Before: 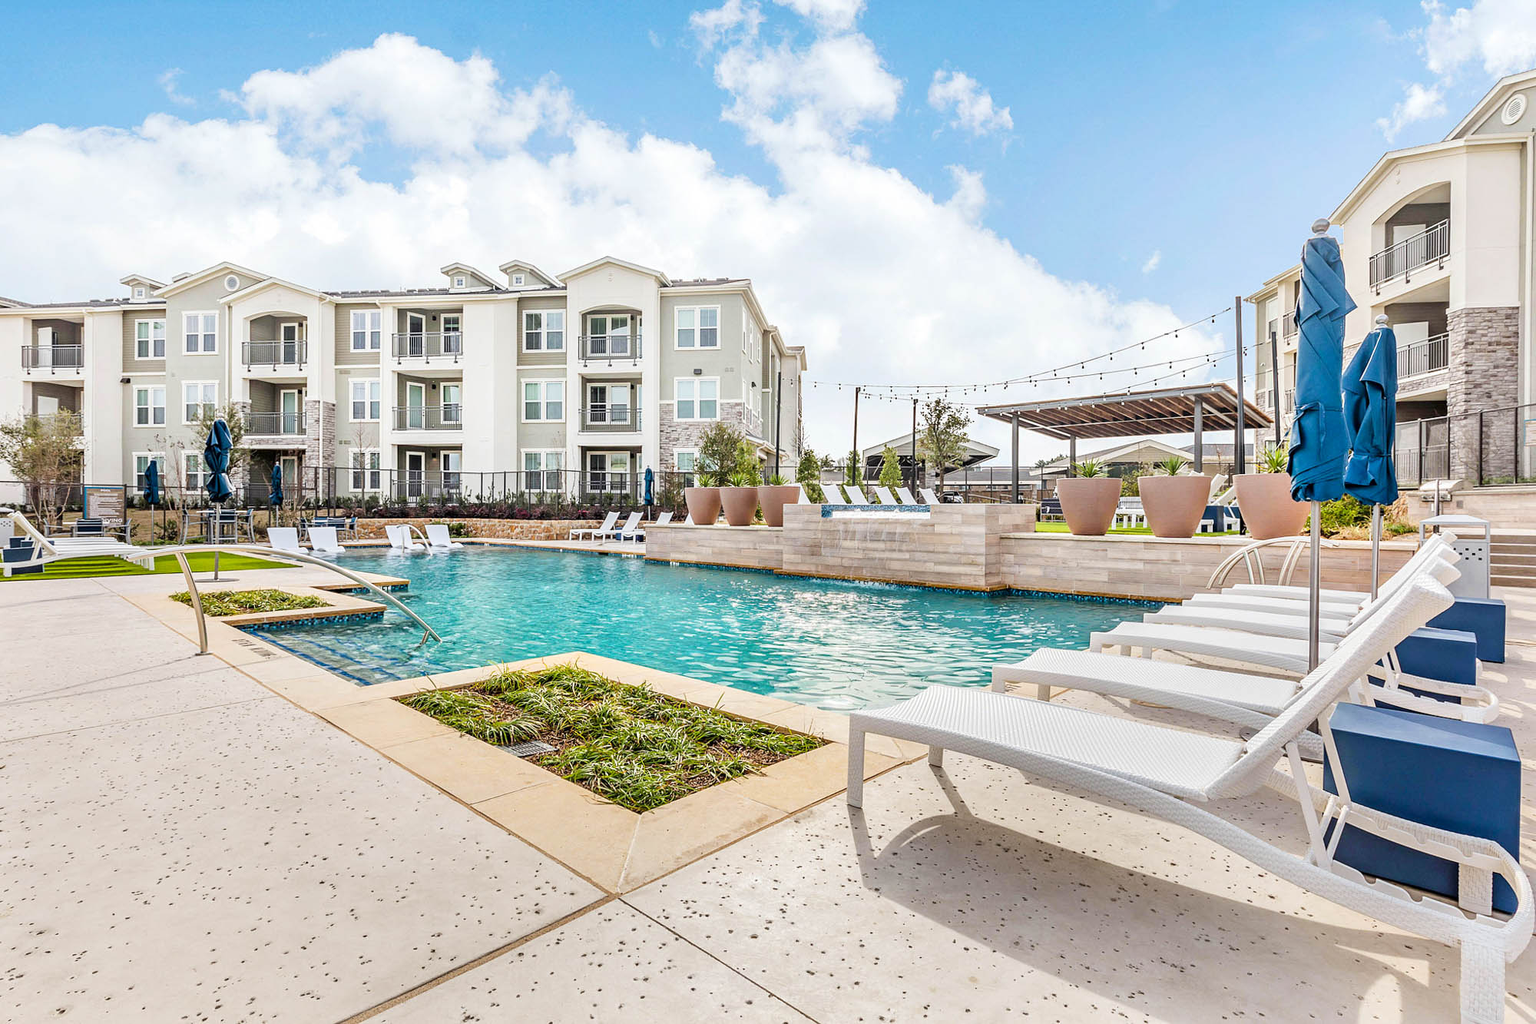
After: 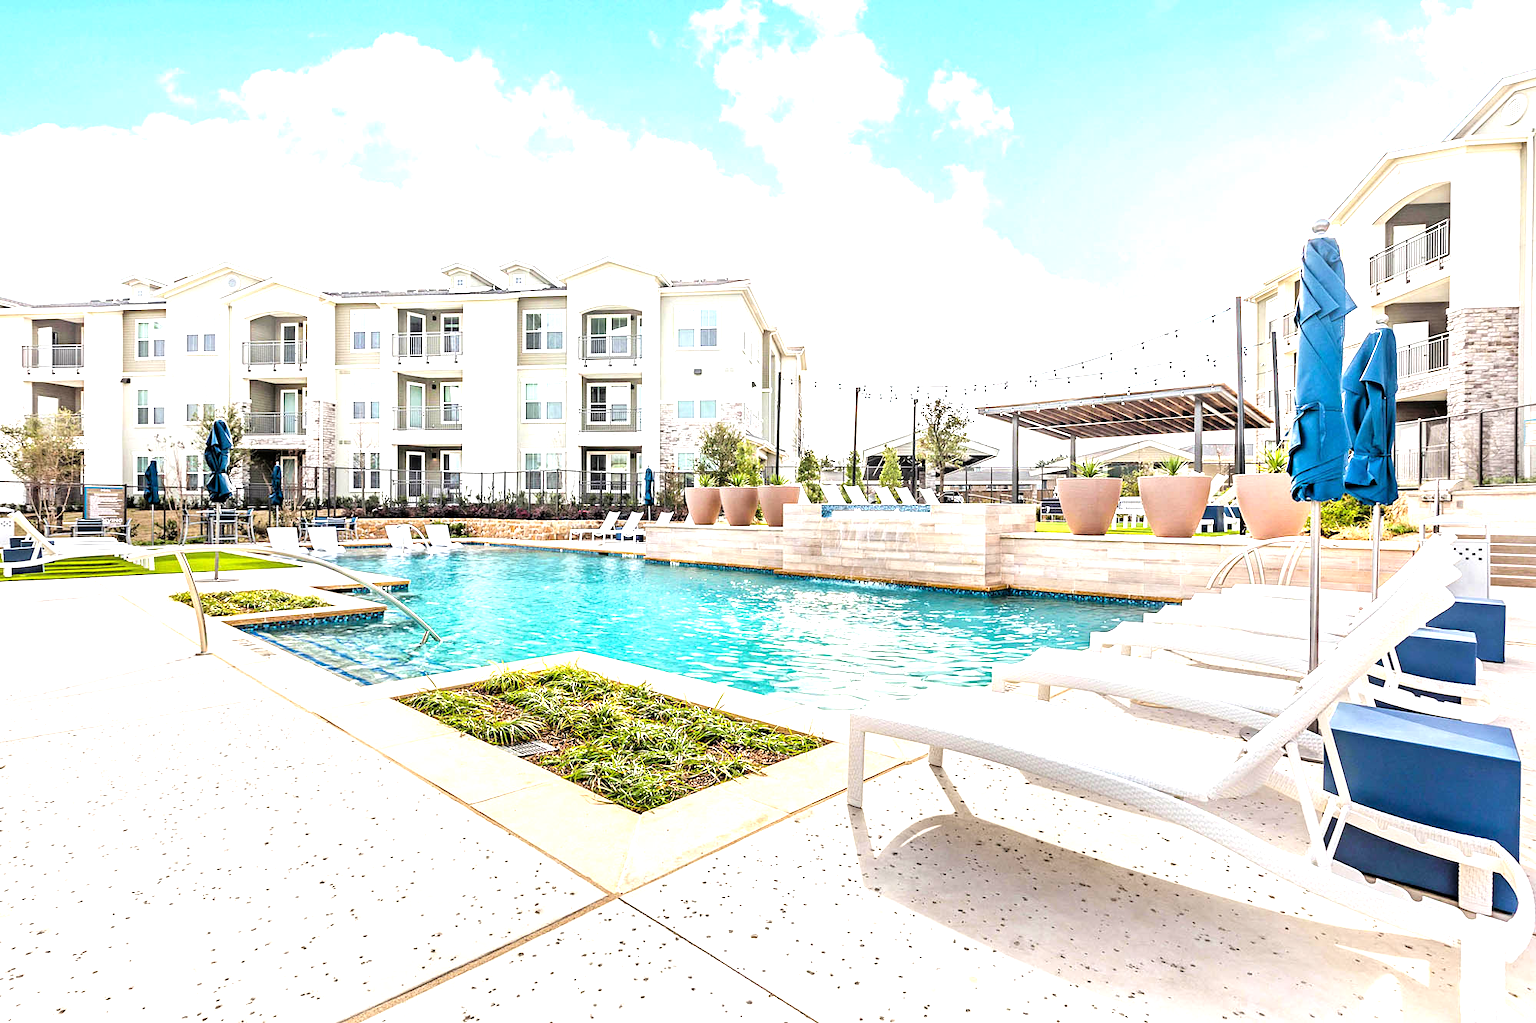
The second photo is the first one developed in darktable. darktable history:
tone equalizer: -8 EV -1.05 EV, -7 EV -0.99 EV, -6 EV -0.891 EV, -5 EV -0.571 EV, -3 EV 0.606 EV, -2 EV 0.852 EV, -1 EV 1 EV, +0 EV 1.07 EV, luminance estimator HSV value / RGB max
